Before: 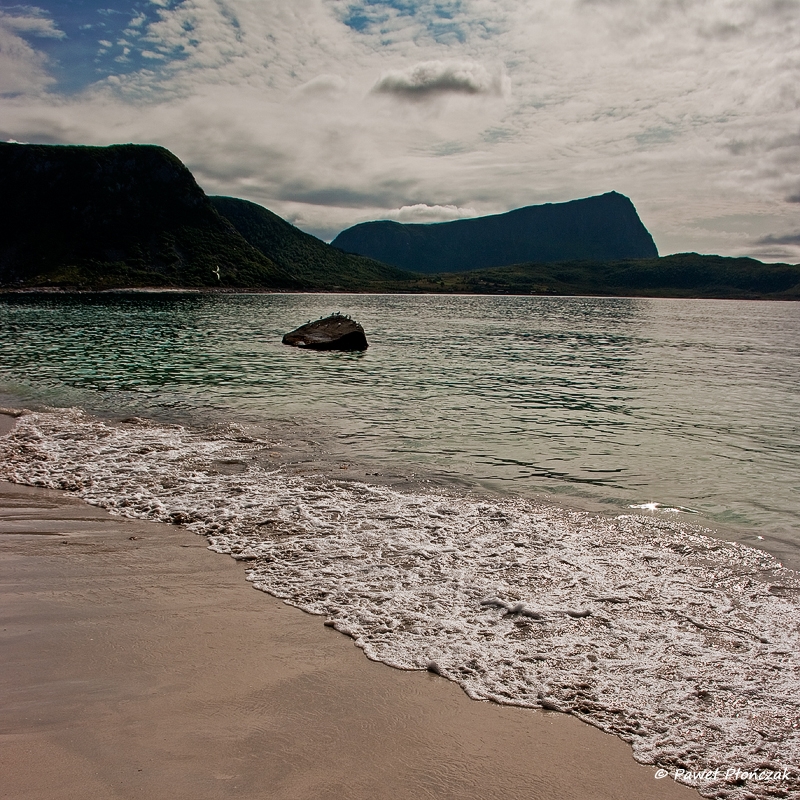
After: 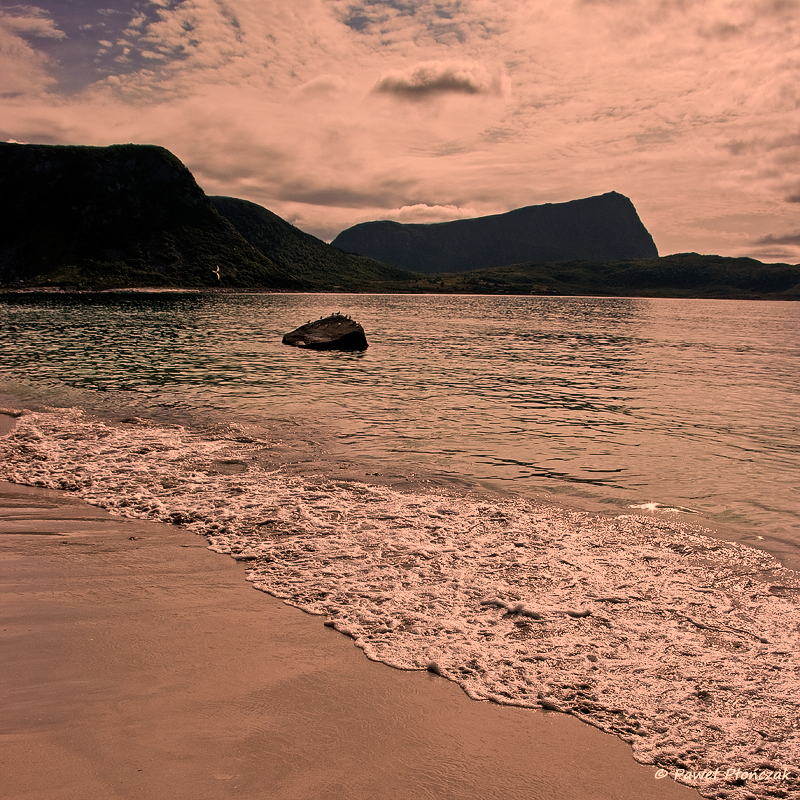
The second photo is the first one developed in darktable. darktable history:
color correction: highlights a* 40, highlights b* 40, saturation 0.69
shadows and highlights: shadows 37.27, highlights -28.18, soften with gaussian
